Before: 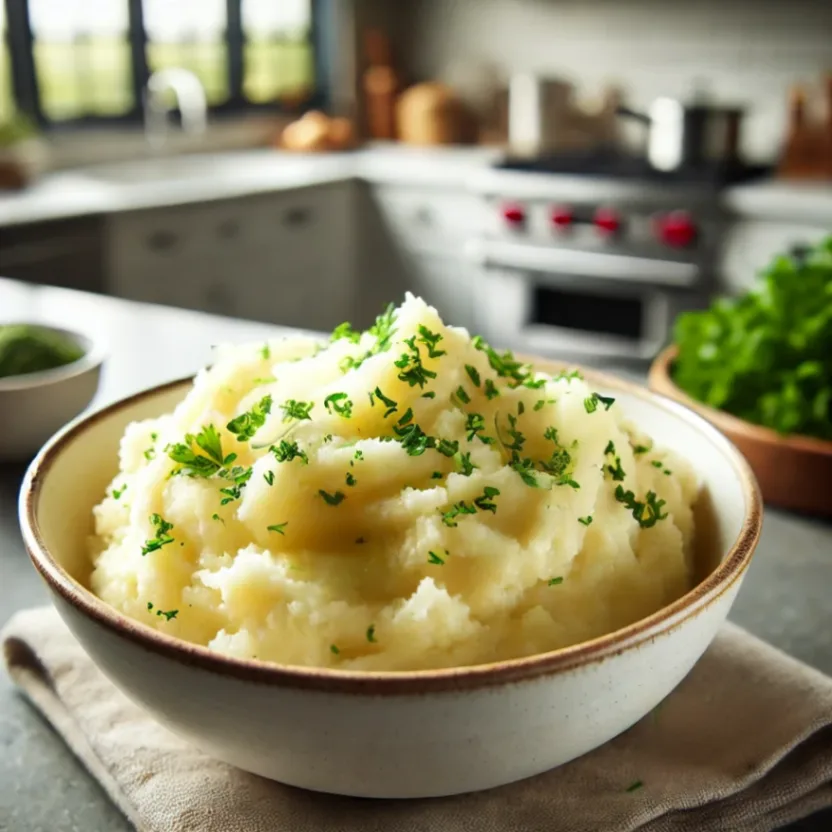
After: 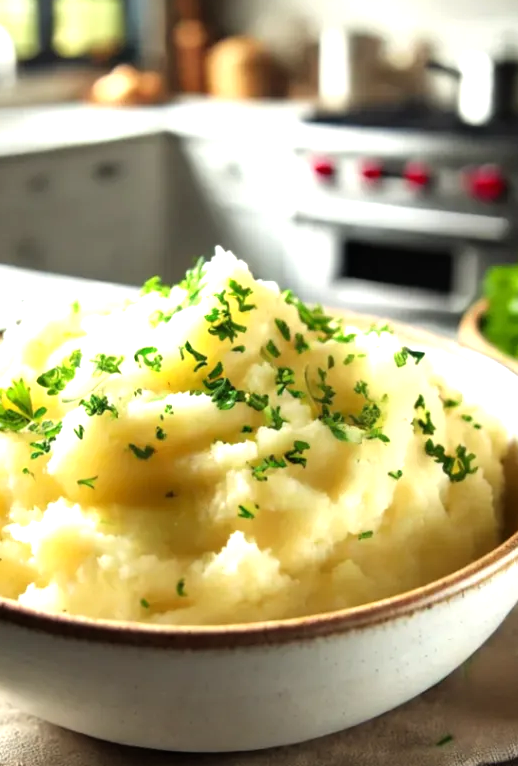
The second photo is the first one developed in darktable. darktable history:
tone equalizer: -8 EV -0.718 EV, -7 EV -0.706 EV, -6 EV -0.568 EV, -5 EV -0.388 EV, -3 EV 0.394 EV, -2 EV 0.6 EV, -1 EV 0.684 EV, +0 EV 0.755 EV
crop and rotate: left 22.869%, top 5.645%, right 14.795%, bottom 2.283%
